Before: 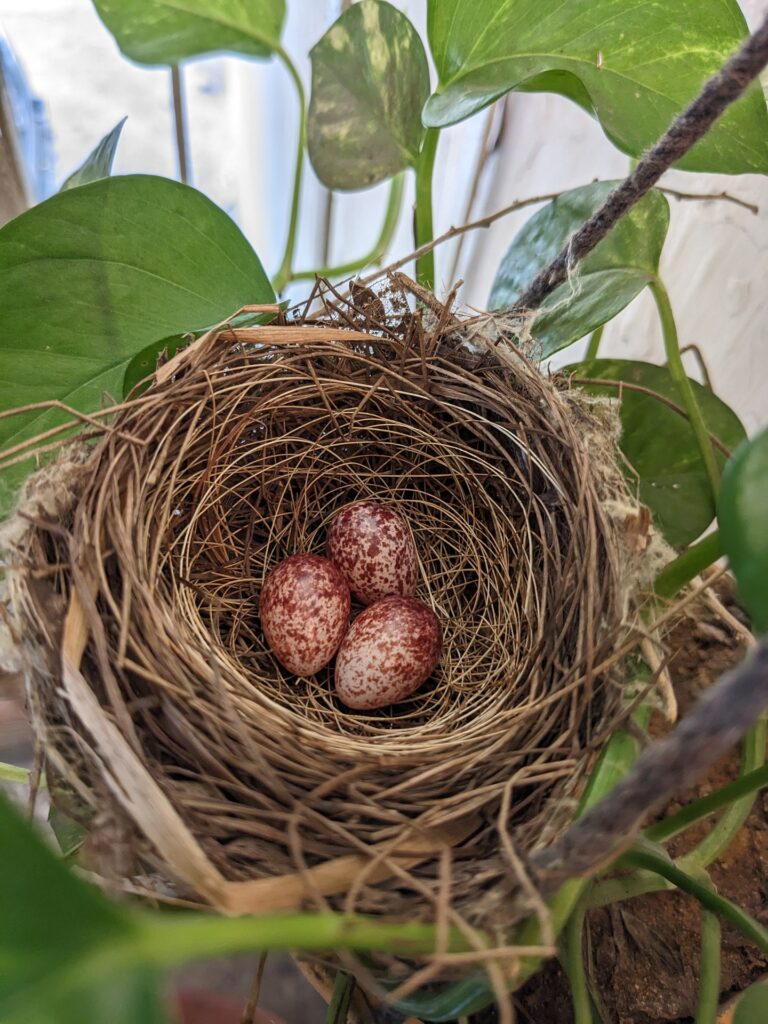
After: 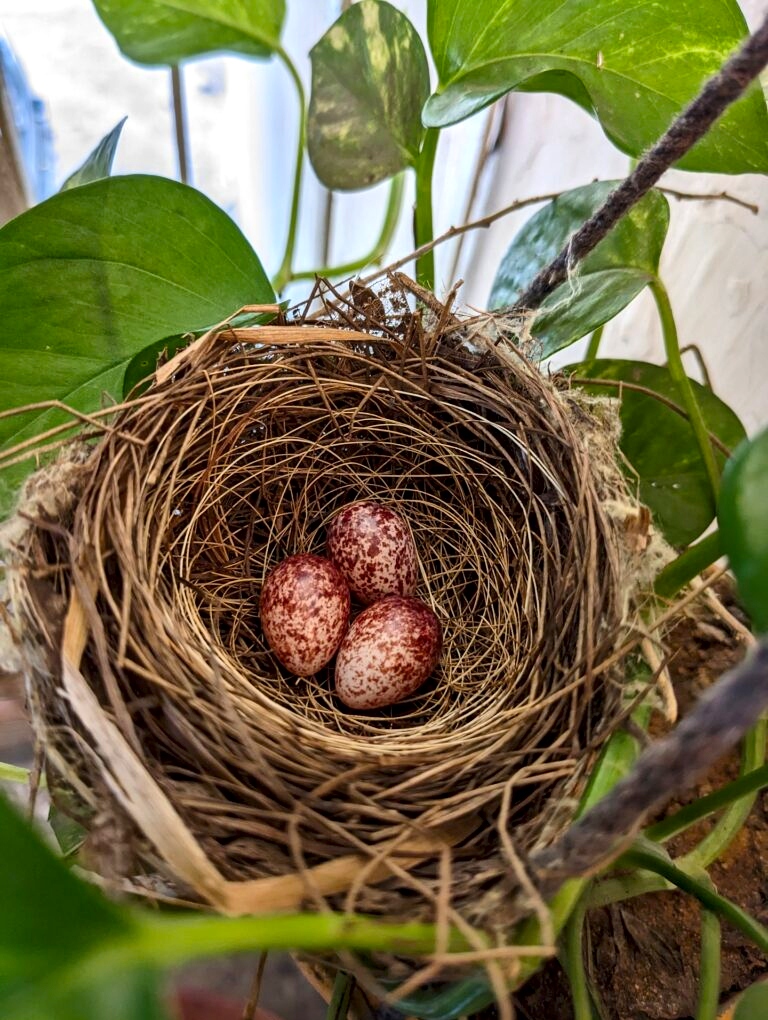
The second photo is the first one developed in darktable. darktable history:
local contrast: mode bilateral grid, contrast 25, coarseness 60, detail 151%, midtone range 0.2
contrast brightness saturation: contrast 0.08, saturation 0.02
crop: top 0.05%, bottom 0.098%
color balance rgb: perceptual saturation grading › global saturation 20%, global vibrance 20%
